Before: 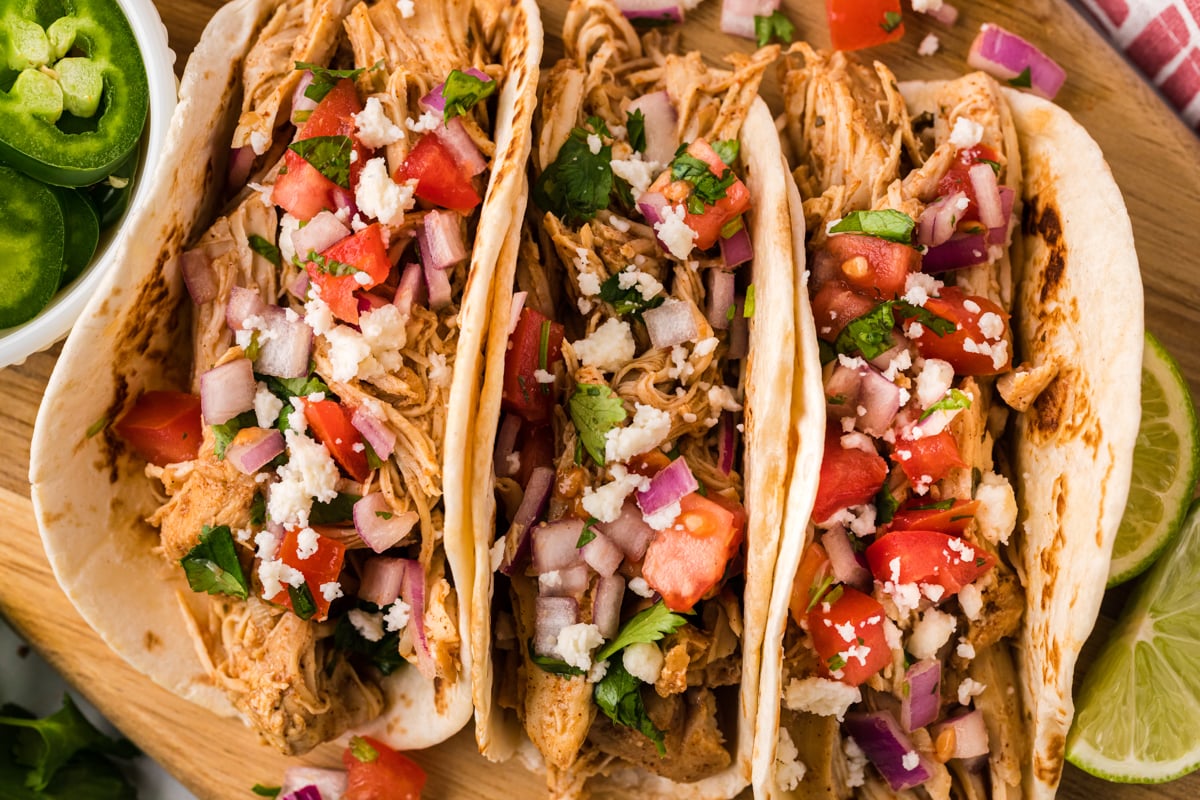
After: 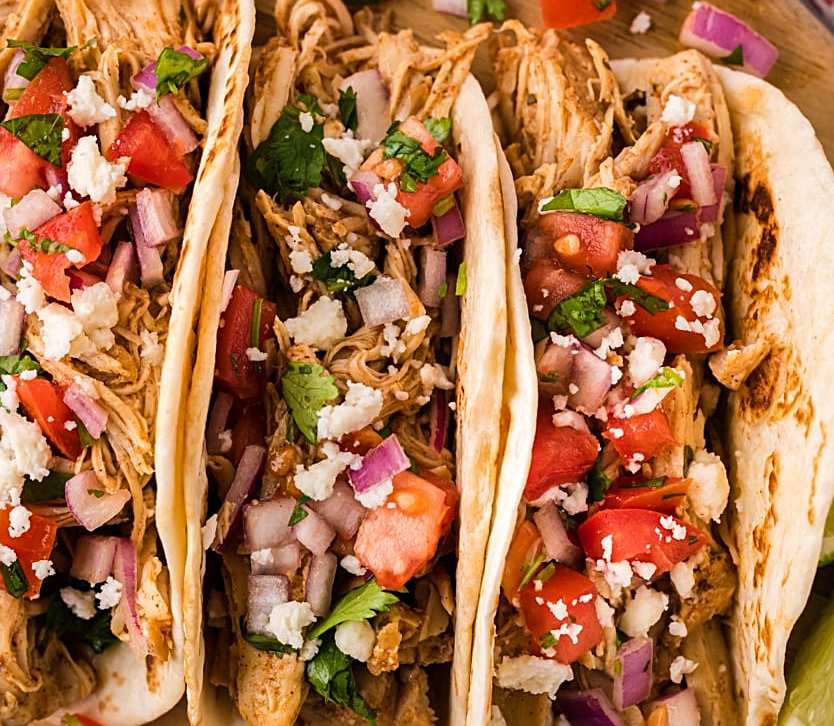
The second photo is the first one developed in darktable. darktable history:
crop and rotate: left 24.034%, top 2.838%, right 6.406%, bottom 6.299%
sharpen: on, module defaults
